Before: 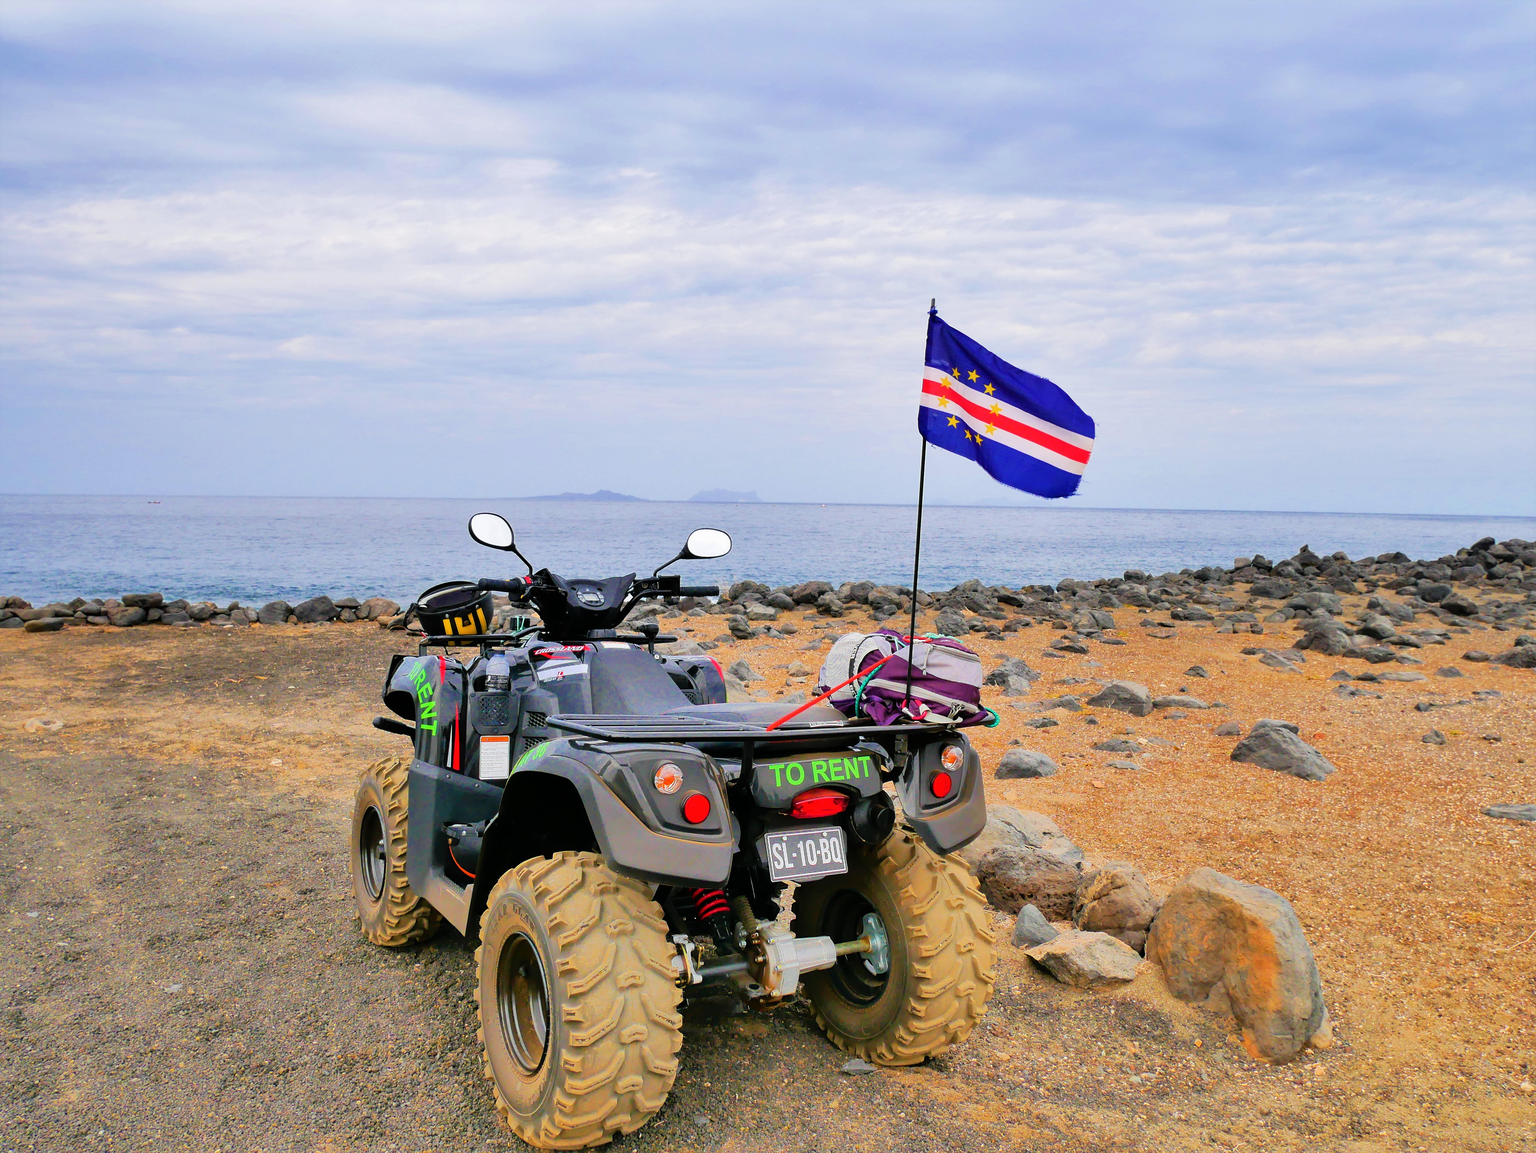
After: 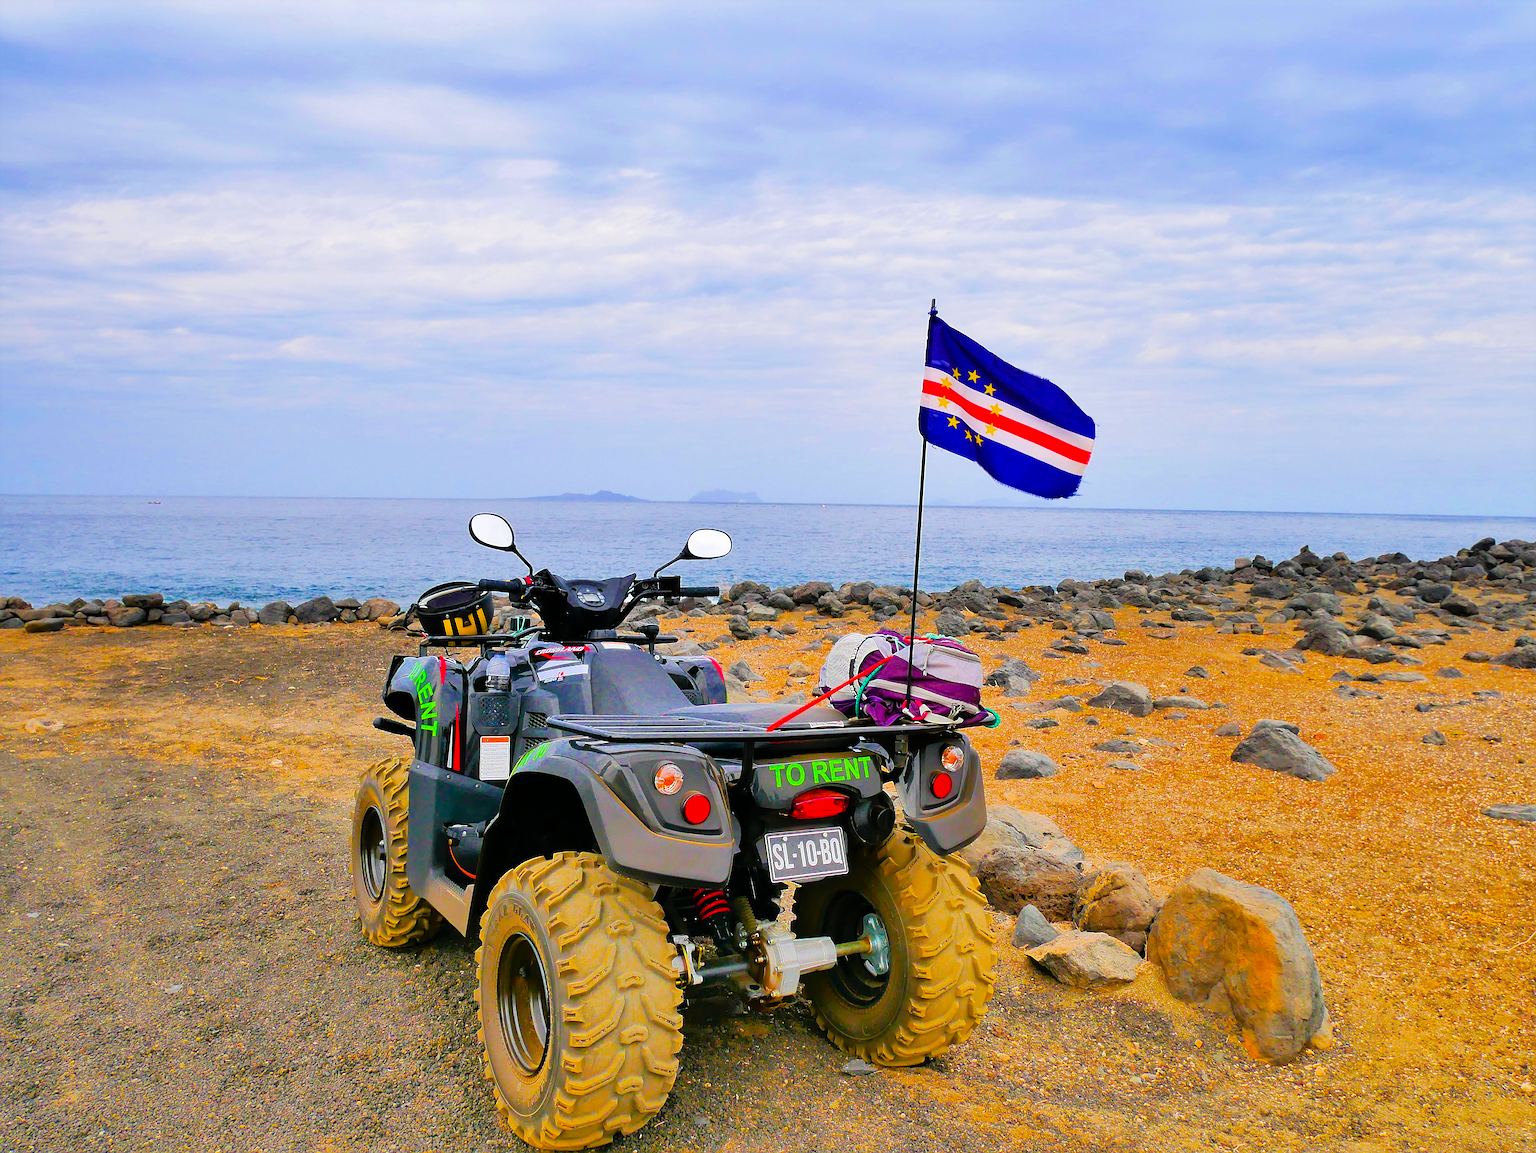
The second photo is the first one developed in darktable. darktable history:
sharpen: on, module defaults
color balance rgb: linear chroma grading › global chroma 10%, perceptual saturation grading › global saturation 30%, global vibrance 10%
